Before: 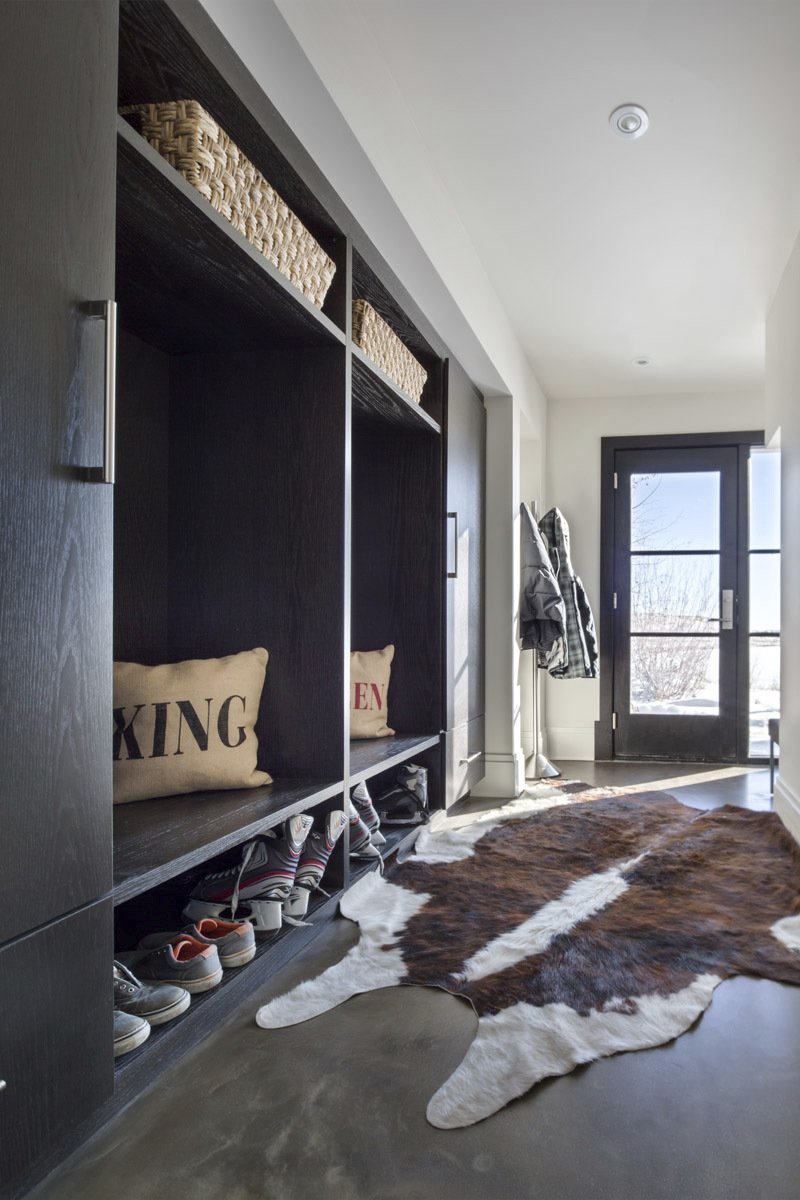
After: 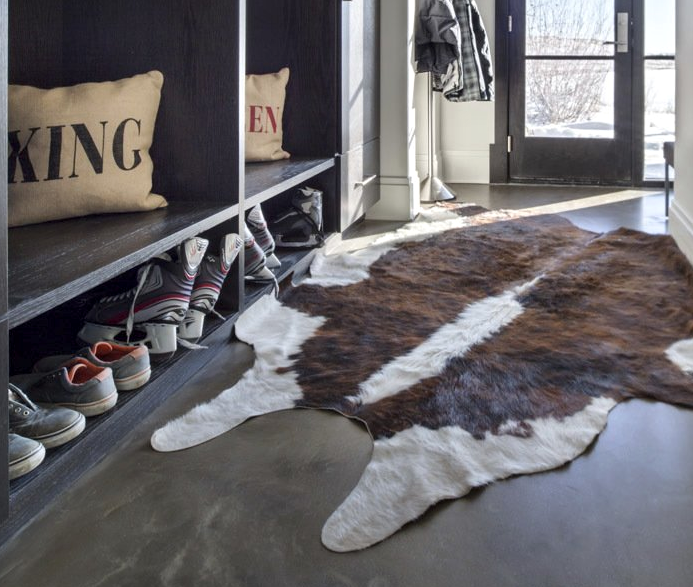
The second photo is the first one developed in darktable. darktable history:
contrast equalizer: octaves 7, y [[0.6 ×6], [0.55 ×6], [0 ×6], [0 ×6], [0 ×6]], mix 0.15
crop and rotate: left 13.306%, top 48.129%, bottom 2.928%
rgb levels: preserve colors max RGB
